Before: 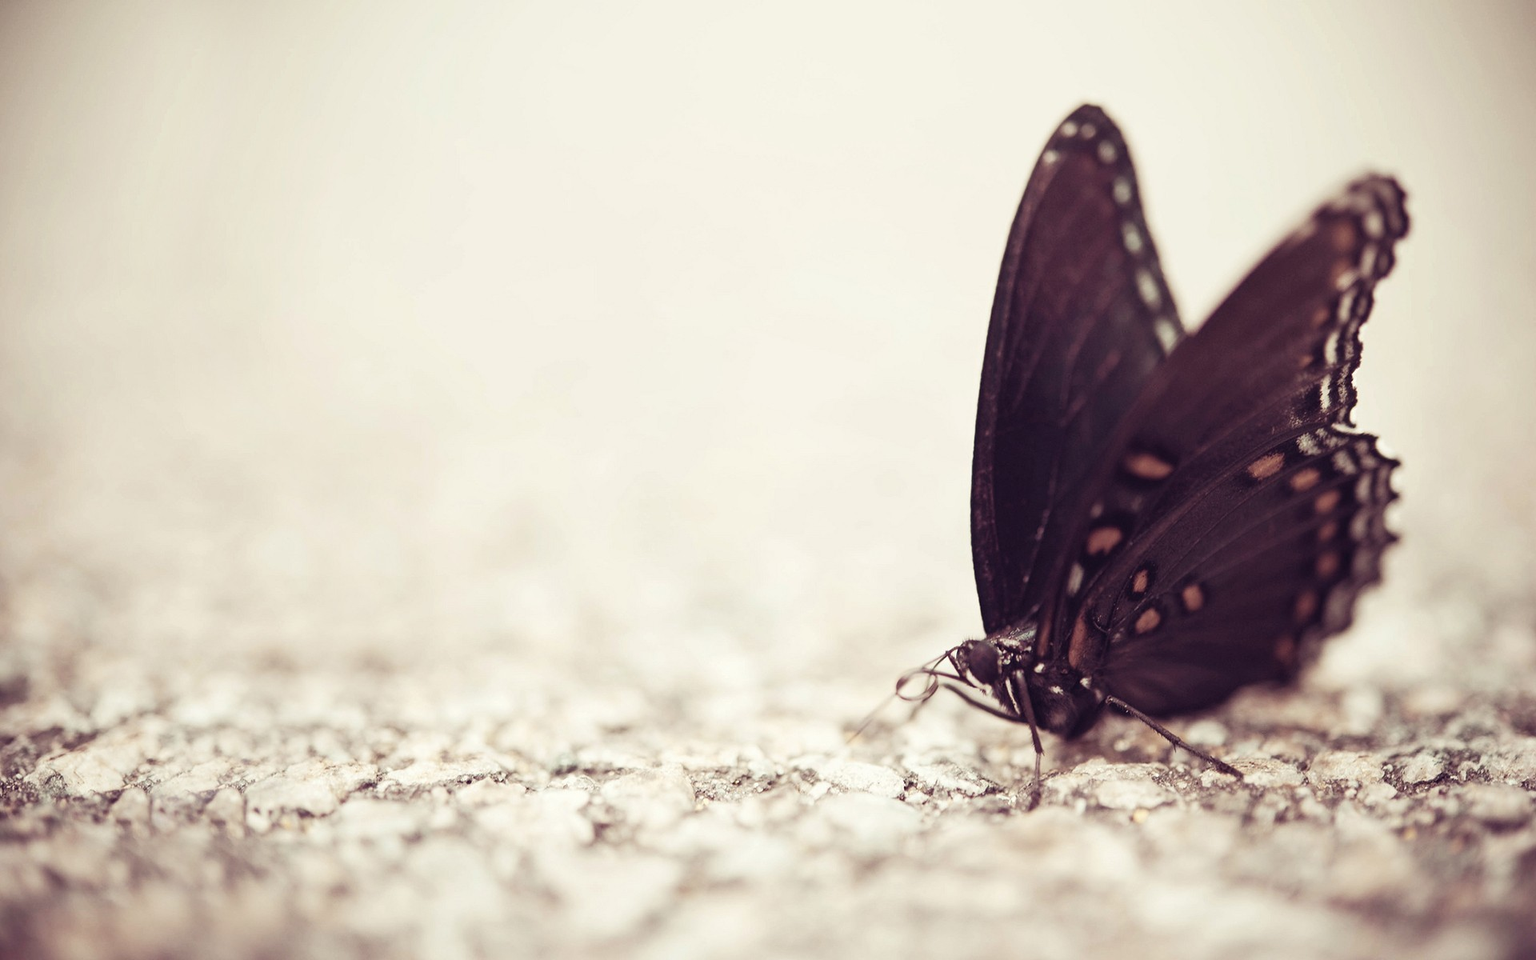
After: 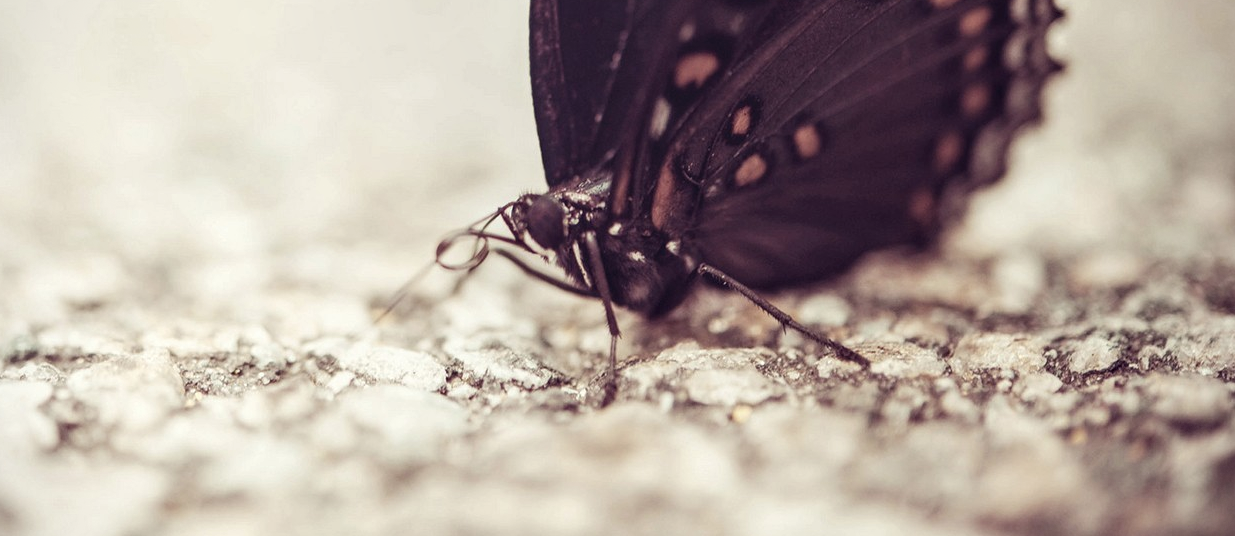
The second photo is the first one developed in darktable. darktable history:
exposure: exposure -0.047 EV, compensate highlight preservation false
local contrast: on, module defaults
vignetting: fall-off radius 81.19%, dithering 8-bit output
tone equalizer: edges refinement/feathering 500, mask exposure compensation -1.57 EV, preserve details no
crop and rotate: left 35.631%, top 50.532%, bottom 4.774%
